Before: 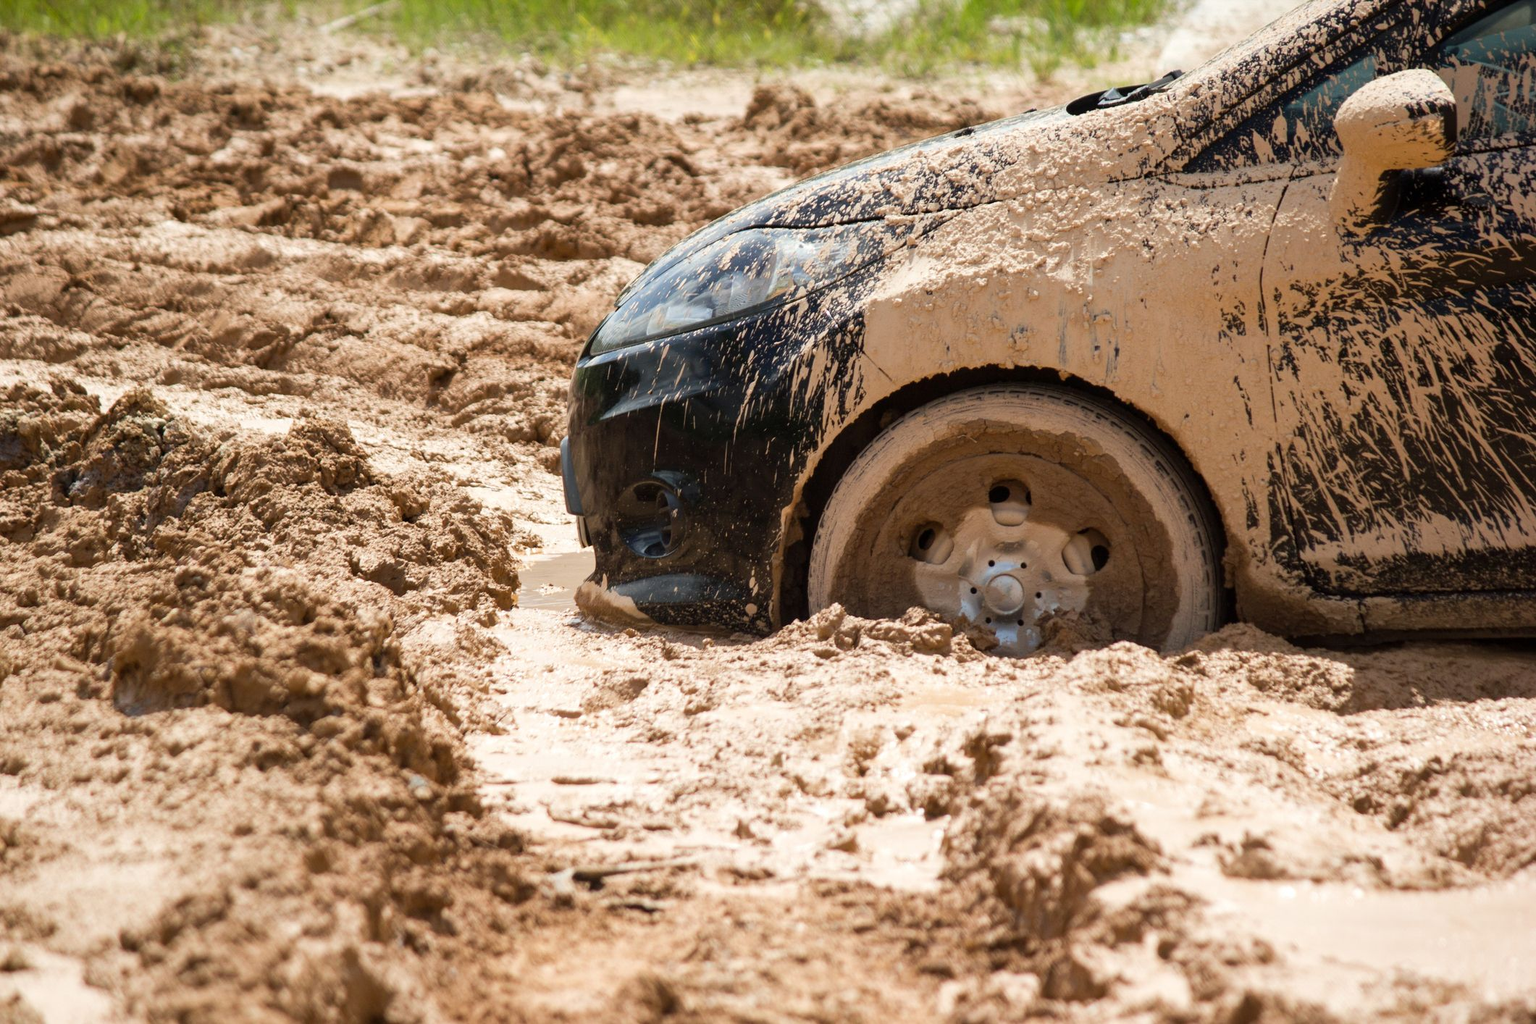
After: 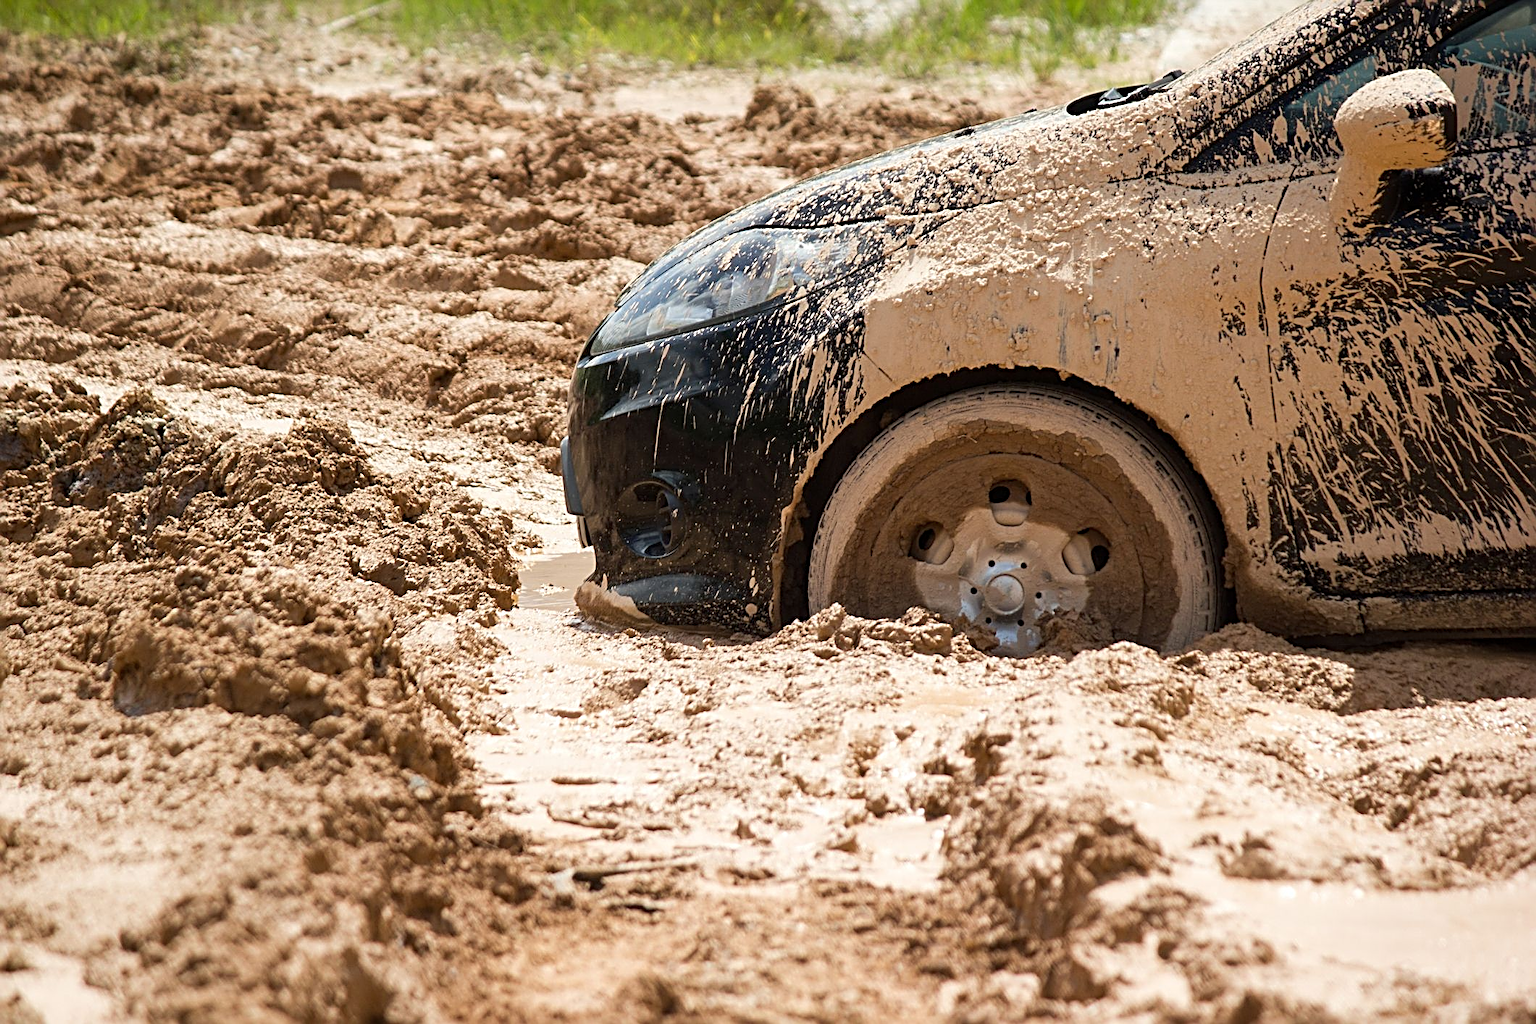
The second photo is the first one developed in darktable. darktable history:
sharpen: radius 3.037, amount 0.763
